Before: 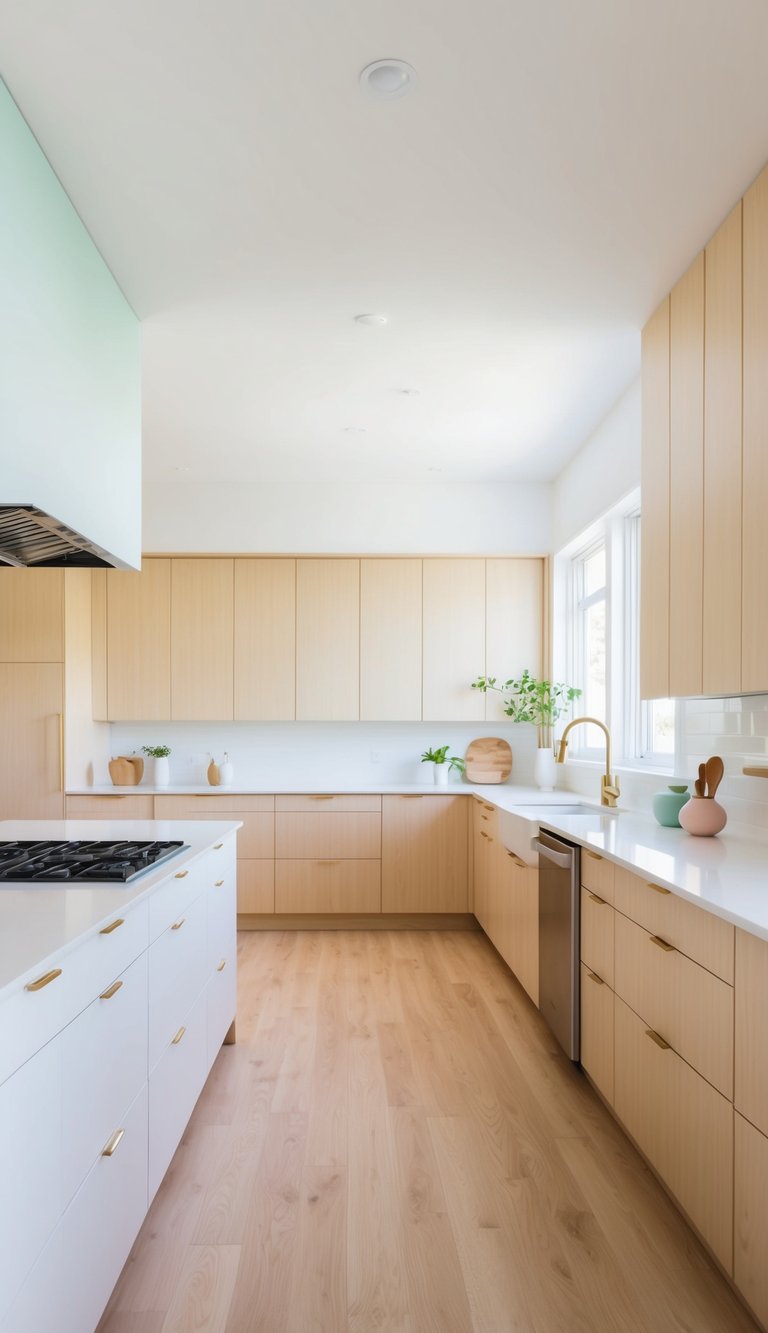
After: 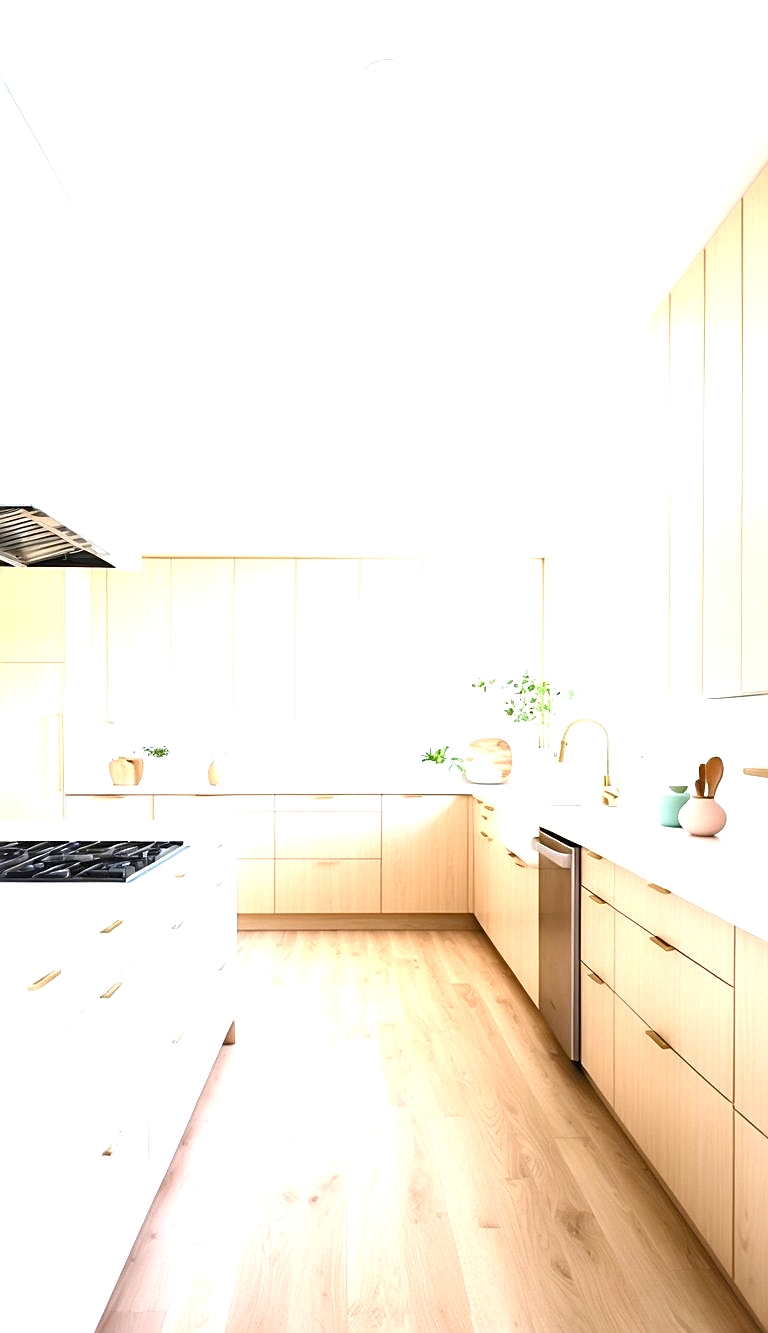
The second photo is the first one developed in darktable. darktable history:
color balance rgb: shadows lift › luminance -20%, power › hue 72.24°, highlights gain › luminance 15%, global offset › hue 171.6°, perceptual saturation grading › highlights -30%, perceptual saturation grading › shadows 20%, global vibrance 30%, contrast 10%
exposure: exposure 1.16 EV, compensate exposure bias true, compensate highlight preservation false
sharpen: on, module defaults
